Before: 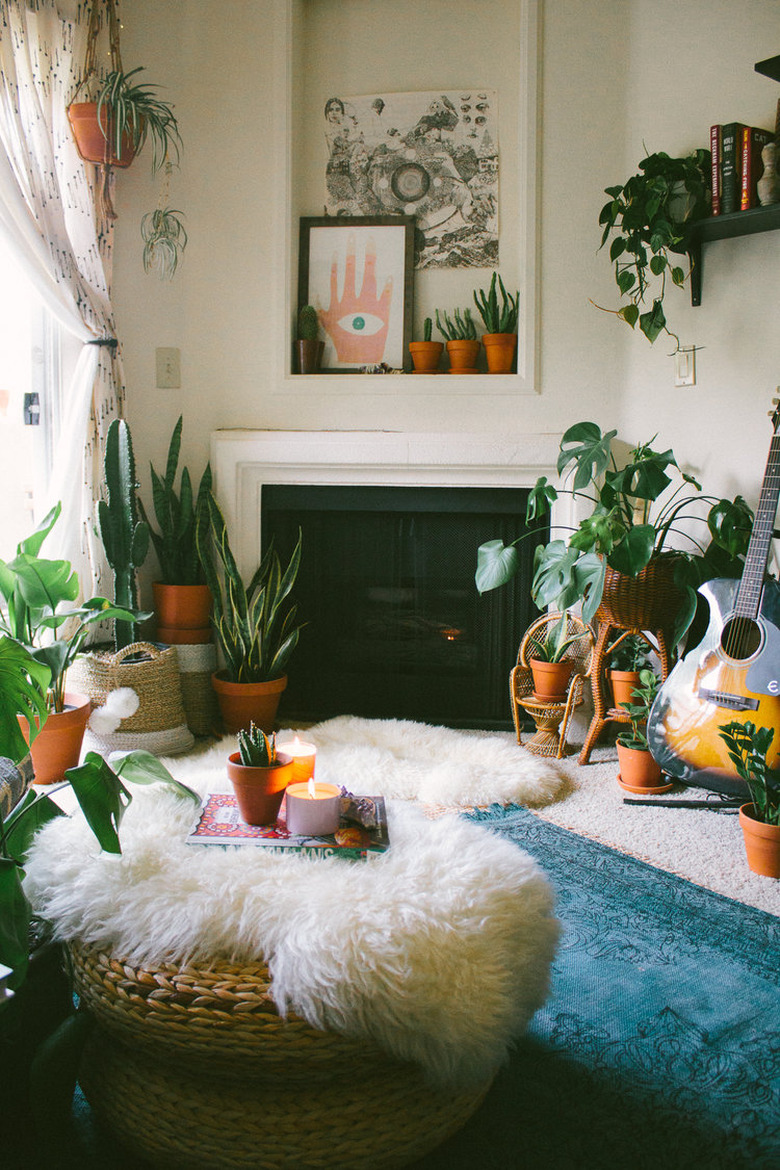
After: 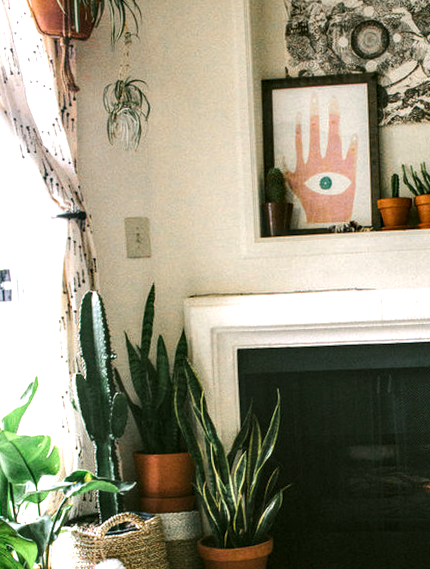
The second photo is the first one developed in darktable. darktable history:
tone equalizer: -8 EV -0.75 EV, -7 EV -0.7 EV, -6 EV -0.6 EV, -5 EV -0.4 EV, -3 EV 0.4 EV, -2 EV 0.6 EV, -1 EV 0.7 EV, +0 EV 0.75 EV, edges refinement/feathering 500, mask exposure compensation -1.57 EV, preserve details no
rotate and perspective: rotation -3°, crop left 0.031, crop right 0.968, crop top 0.07, crop bottom 0.93
crop and rotate: left 3.047%, top 7.509%, right 42.236%, bottom 37.598%
local contrast: detail 150%
